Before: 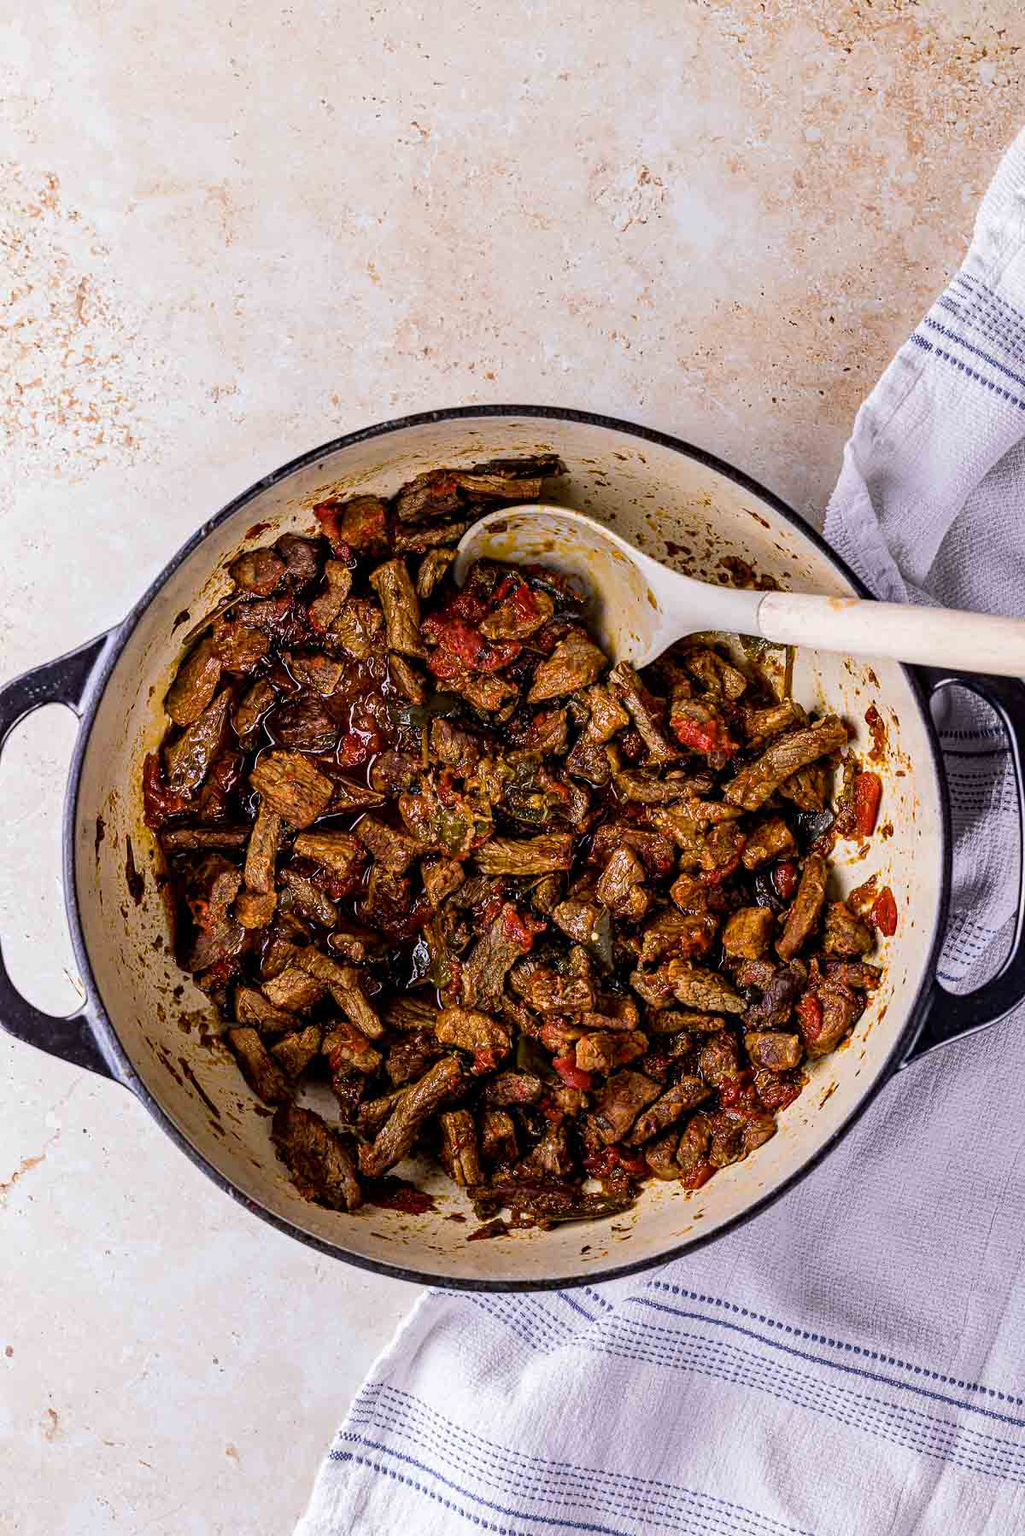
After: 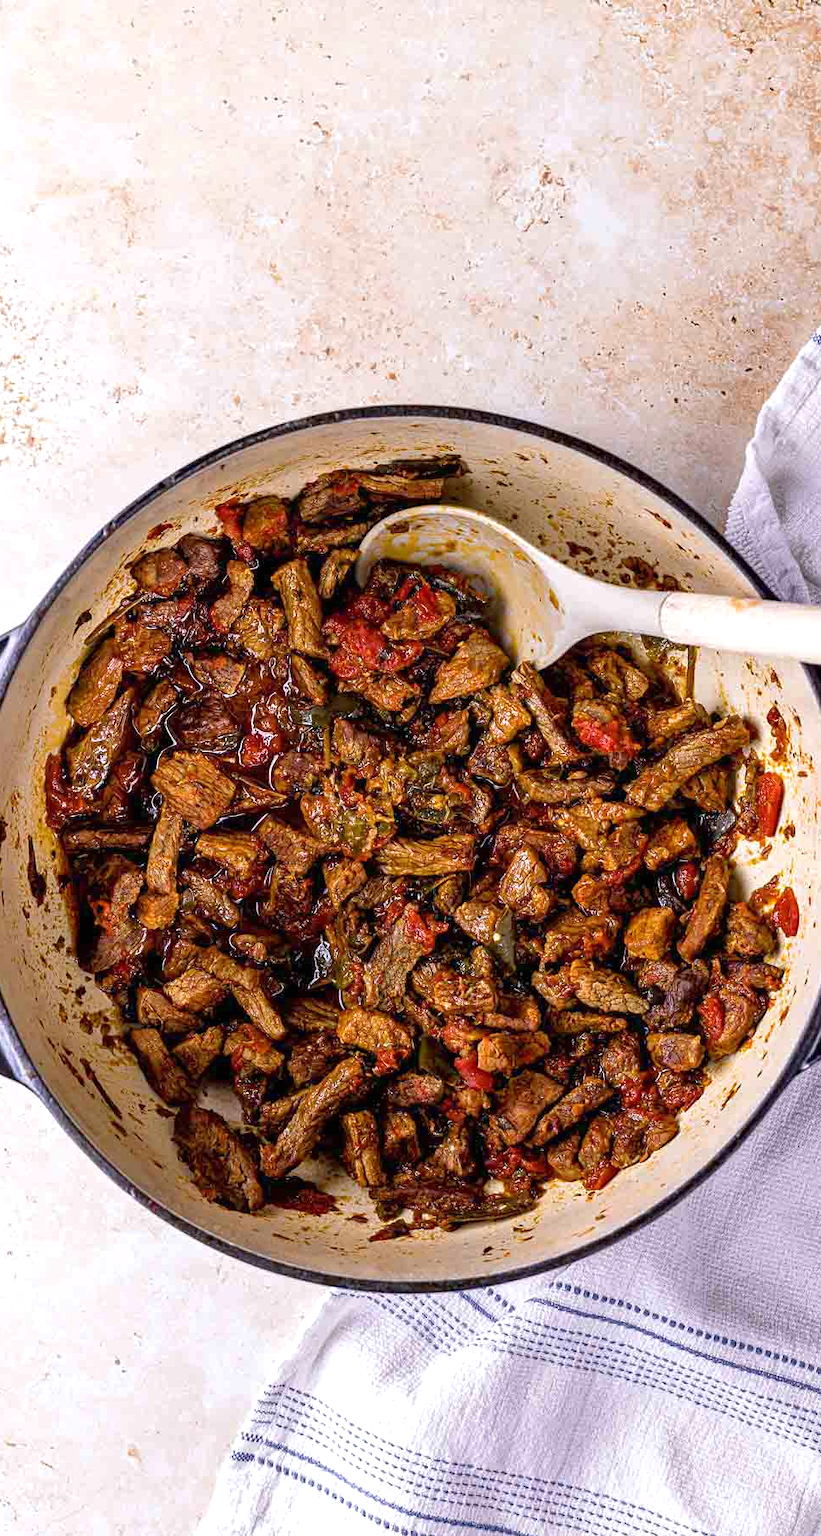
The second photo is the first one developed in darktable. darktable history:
crop and rotate: left 9.597%, right 10.195%
exposure: black level correction 0, exposure 0.7 EV, compensate exposure bias true, compensate highlight preservation false
tone equalizer: -8 EV 0.25 EV, -7 EV 0.417 EV, -6 EV 0.417 EV, -5 EV 0.25 EV, -3 EV -0.25 EV, -2 EV -0.417 EV, -1 EV -0.417 EV, +0 EV -0.25 EV, edges refinement/feathering 500, mask exposure compensation -1.57 EV, preserve details guided filter
